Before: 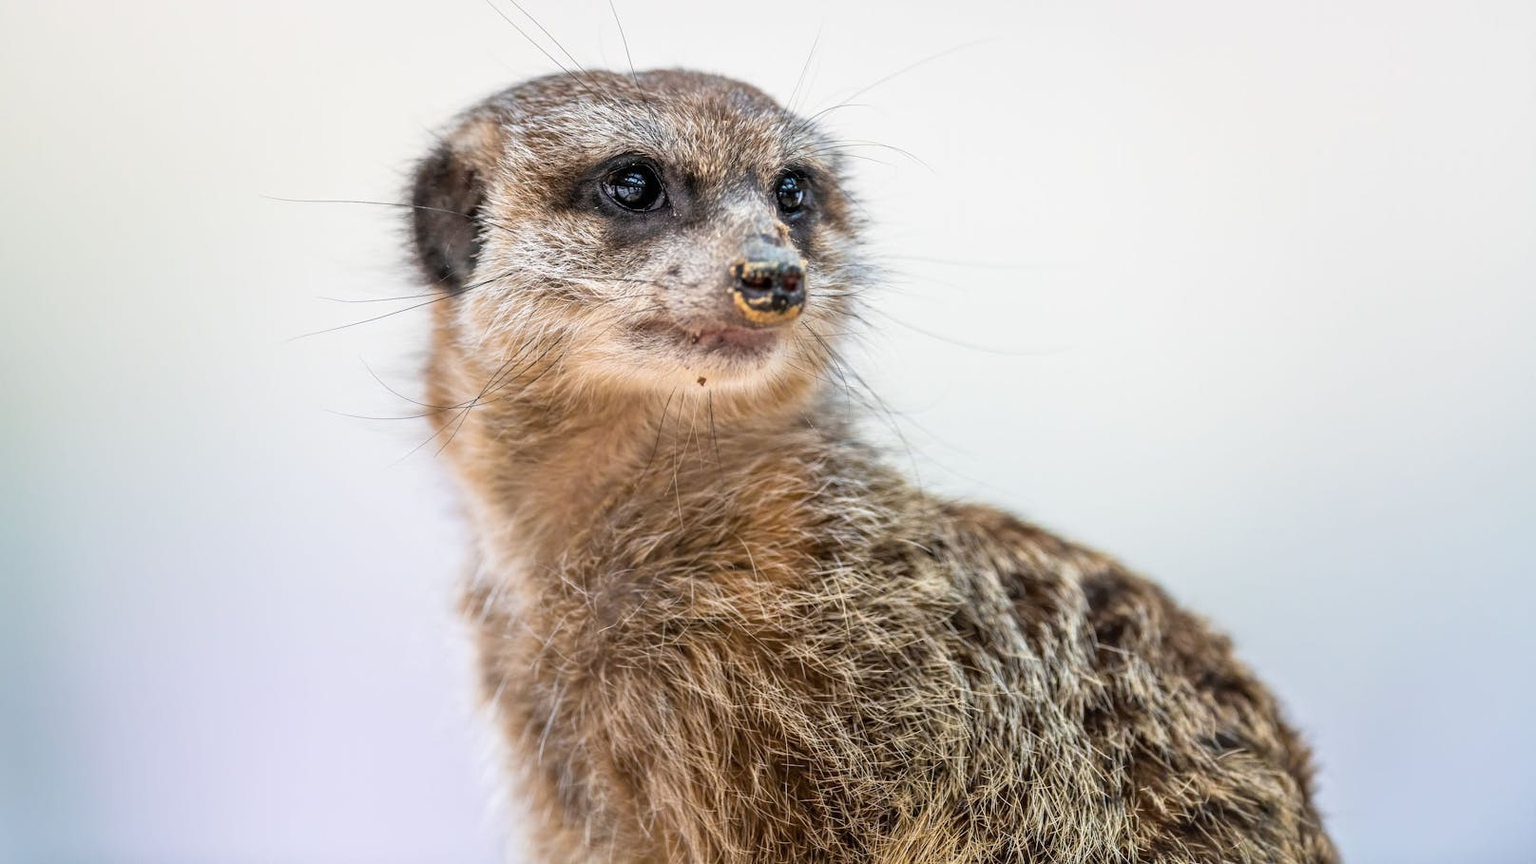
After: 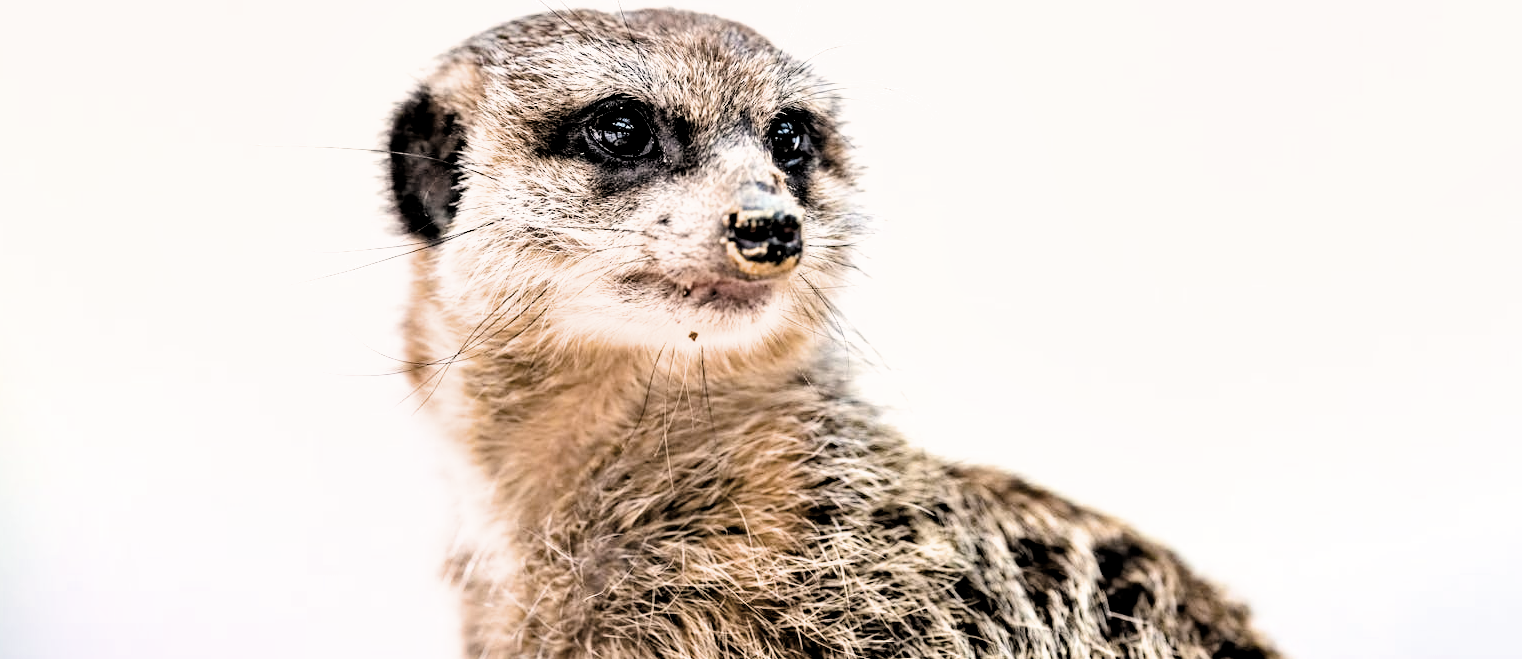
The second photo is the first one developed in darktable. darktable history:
crop: left 2.805%, top 7.177%, right 2.976%, bottom 20.24%
contrast brightness saturation: contrast 0.103, saturation -0.362
haze removal: strength 0.303, distance 0.256, adaptive false
filmic rgb: middle gray luminance 13.36%, black relative exposure -2.01 EV, white relative exposure 3.08 EV, target black luminance 0%, hardness 1.8, latitude 58.64%, contrast 1.716, highlights saturation mix 3.81%, shadows ↔ highlights balance -37.22%
shadows and highlights: shadows 32.22, highlights -32.56, soften with gaussian
color balance rgb: power › hue 310.36°, highlights gain › chroma 3.061%, highlights gain › hue 60.17°, linear chroma grading › global chroma 9.666%, perceptual saturation grading › global saturation -0.107%, perceptual saturation grading › mid-tones 11.688%, global vibrance 19.546%
exposure: black level correction 0, exposure 0.695 EV, compensate highlight preservation false
